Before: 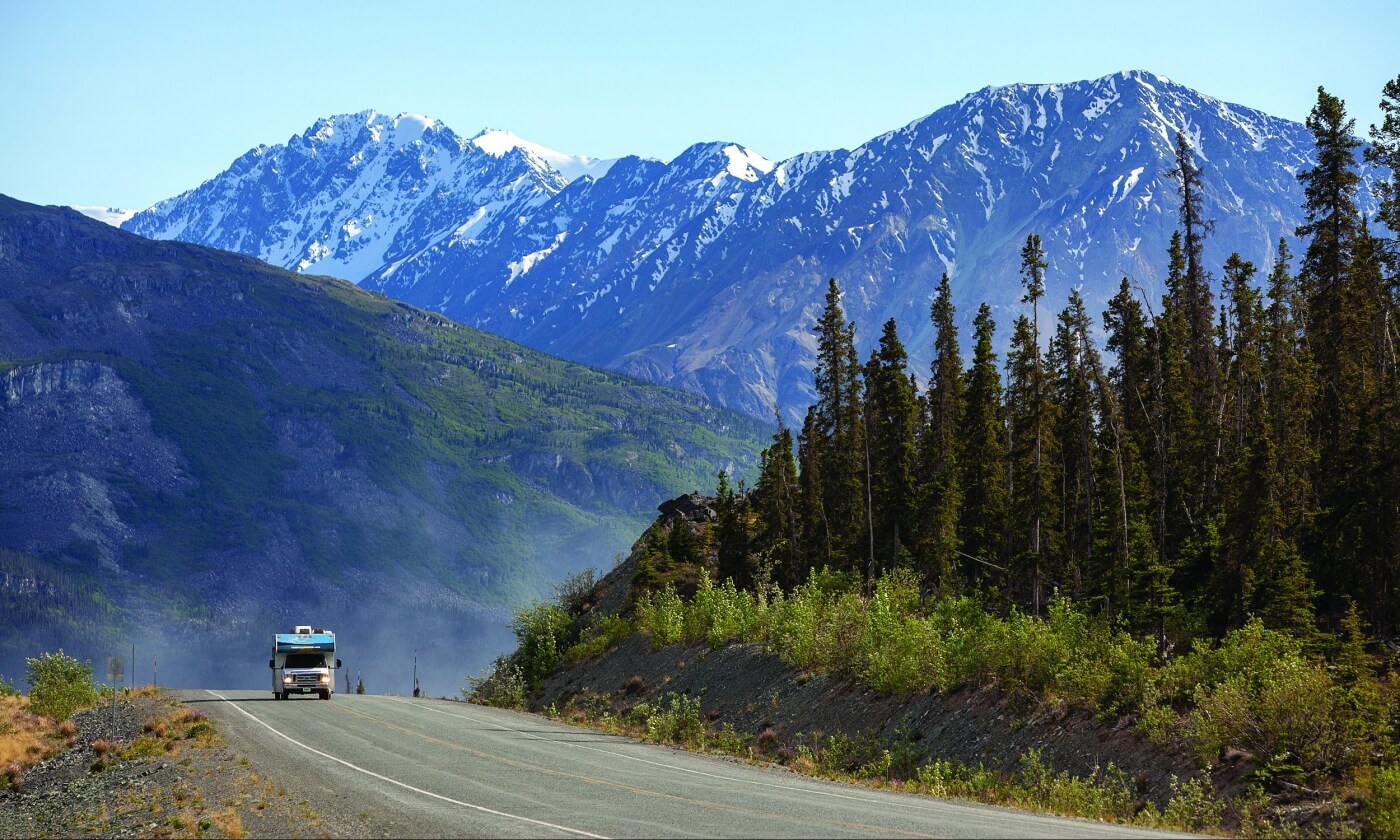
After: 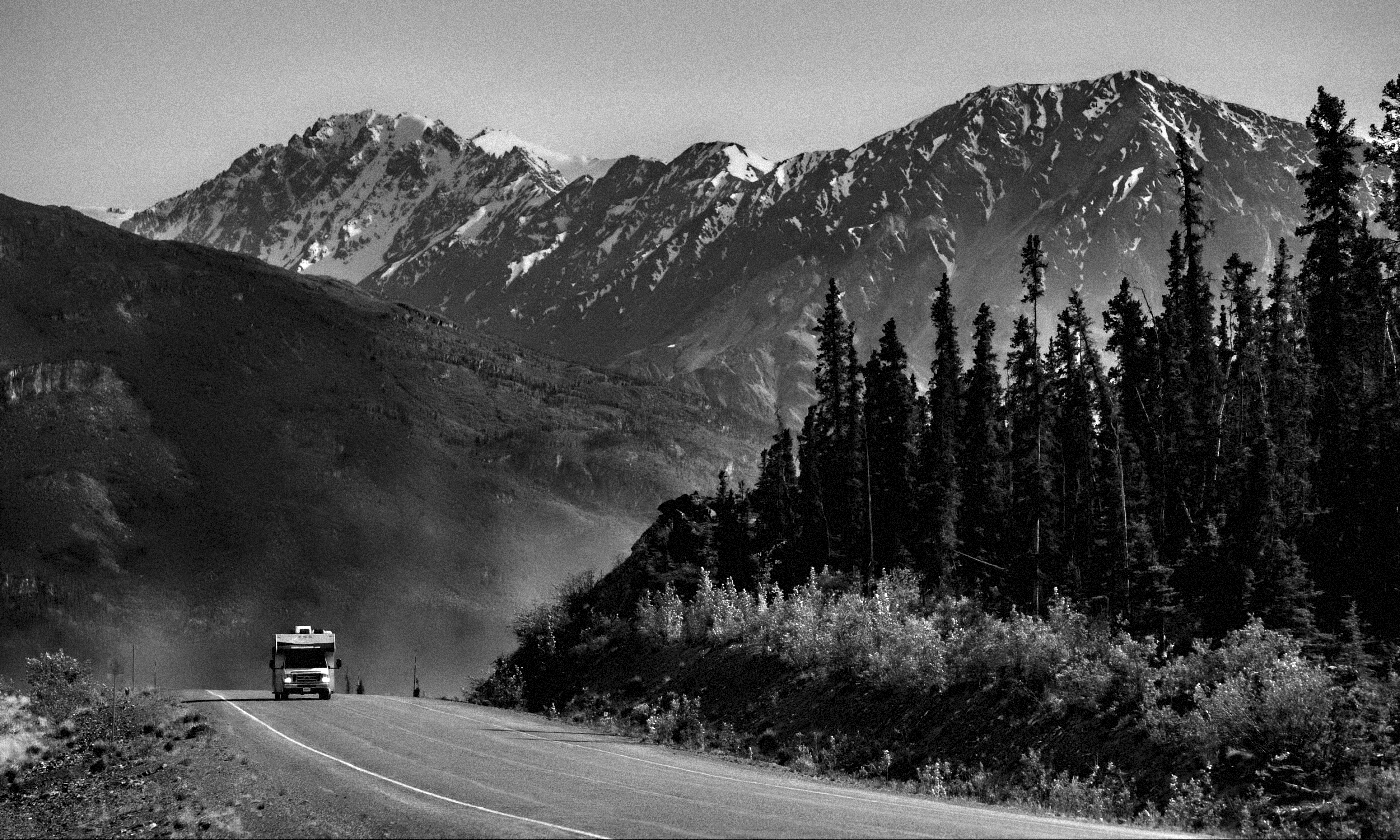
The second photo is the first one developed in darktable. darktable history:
monochrome: a 79.32, b 81.83, size 1.1
contrast equalizer: y [[0.783, 0.666, 0.575, 0.77, 0.556, 0.501], [0.5 ×6], [0.5 ×6], [0, 0.02, 0.272, 0.399, 0.062, 0], [0 ×6]]
grain: strength 35%, mid-tones bias 0%
levels: levels [0.052, 0.496, 0.908]
